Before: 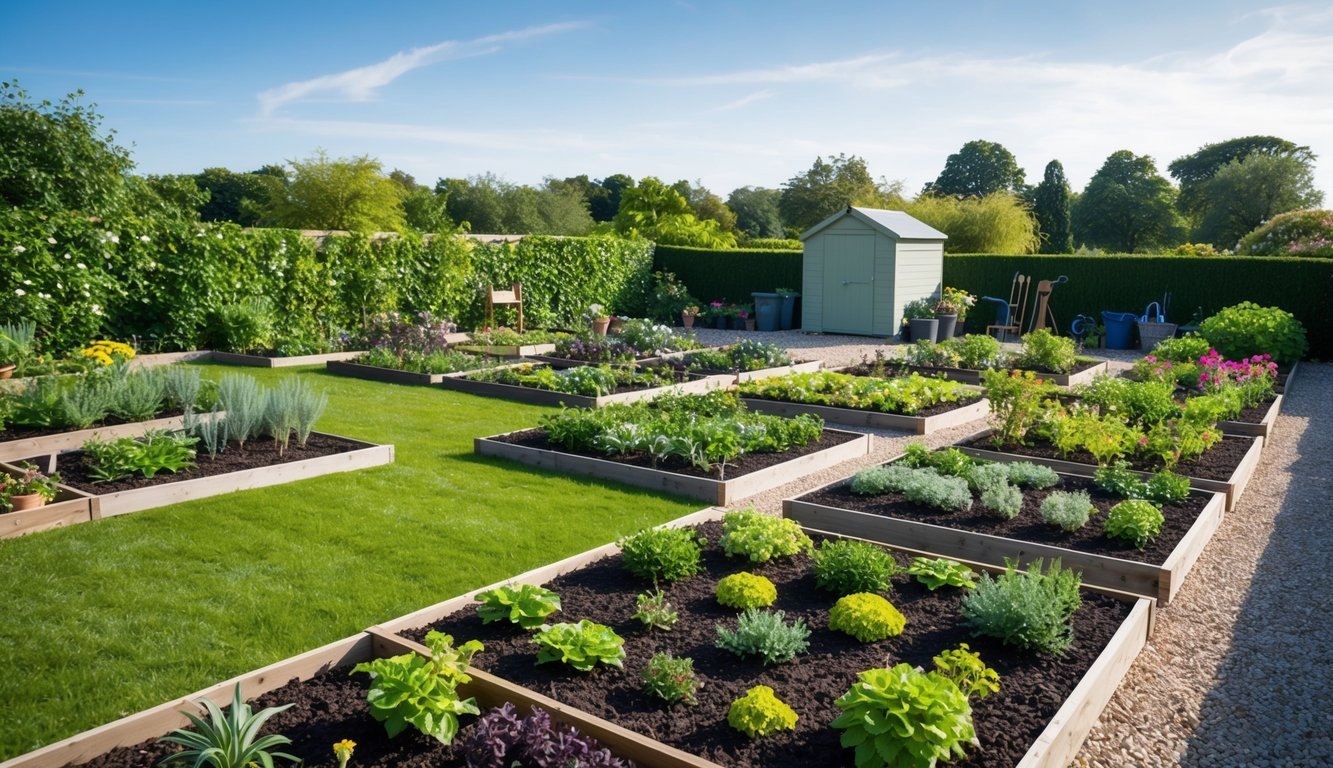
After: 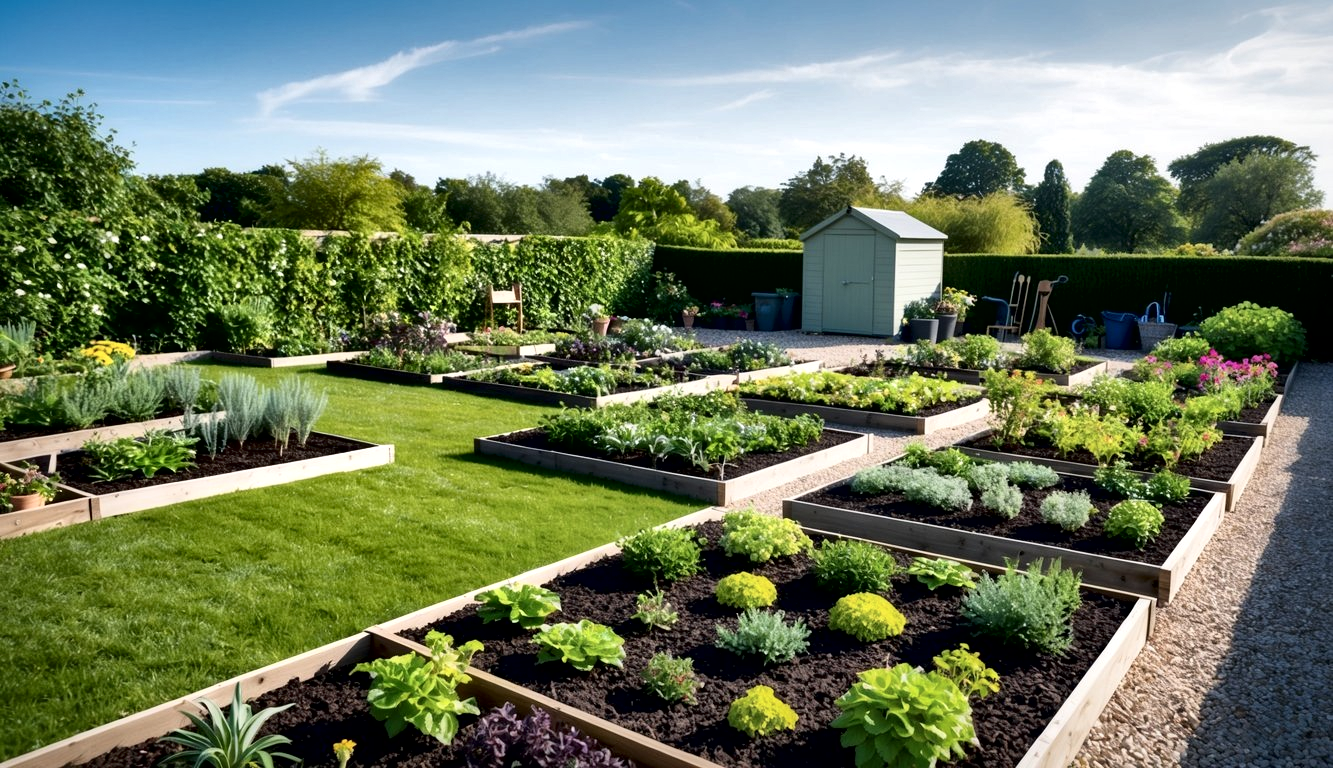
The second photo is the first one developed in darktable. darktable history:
local contrast: mode bilateral grid, contrast 44, coarseness 69, detail 214%, midtone range 0.2
exposure: exposure -0.116 EV, compensate exposure bias true, compensate highlight preservation false
